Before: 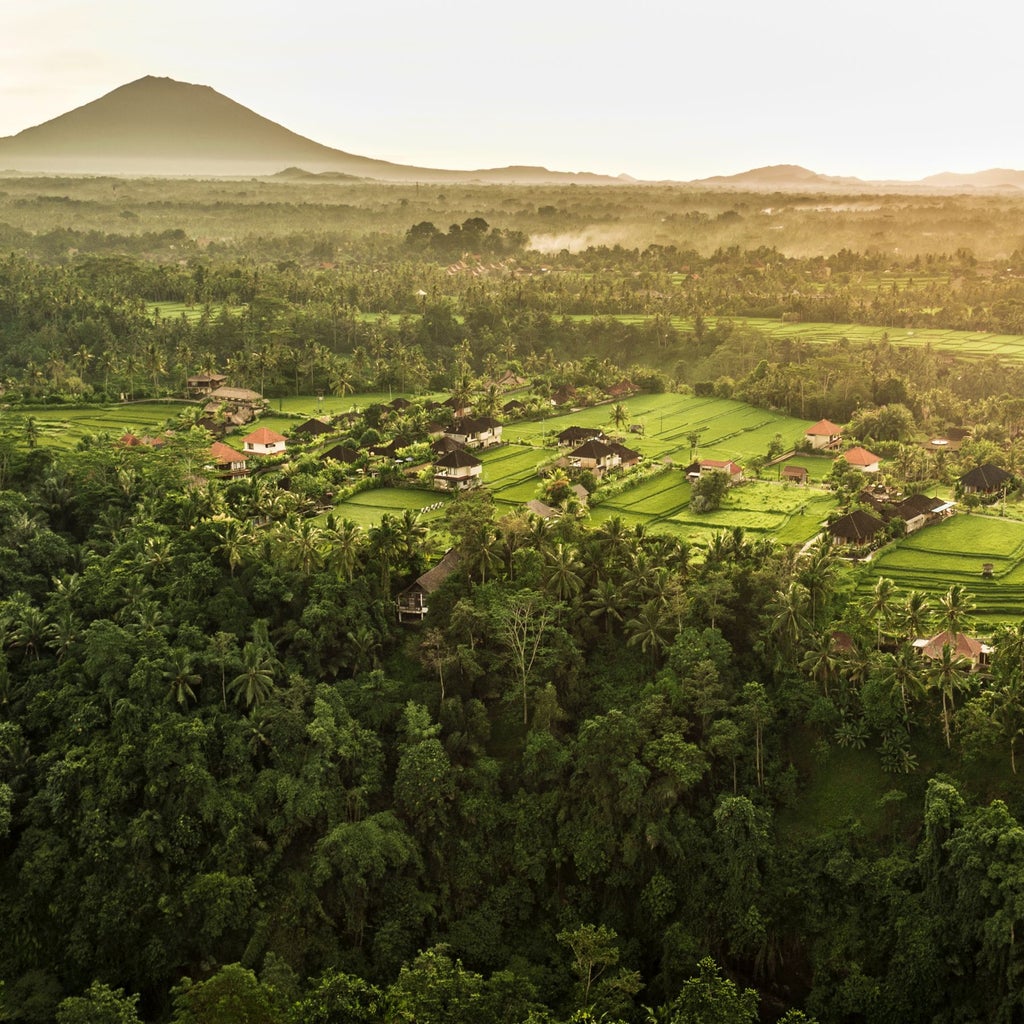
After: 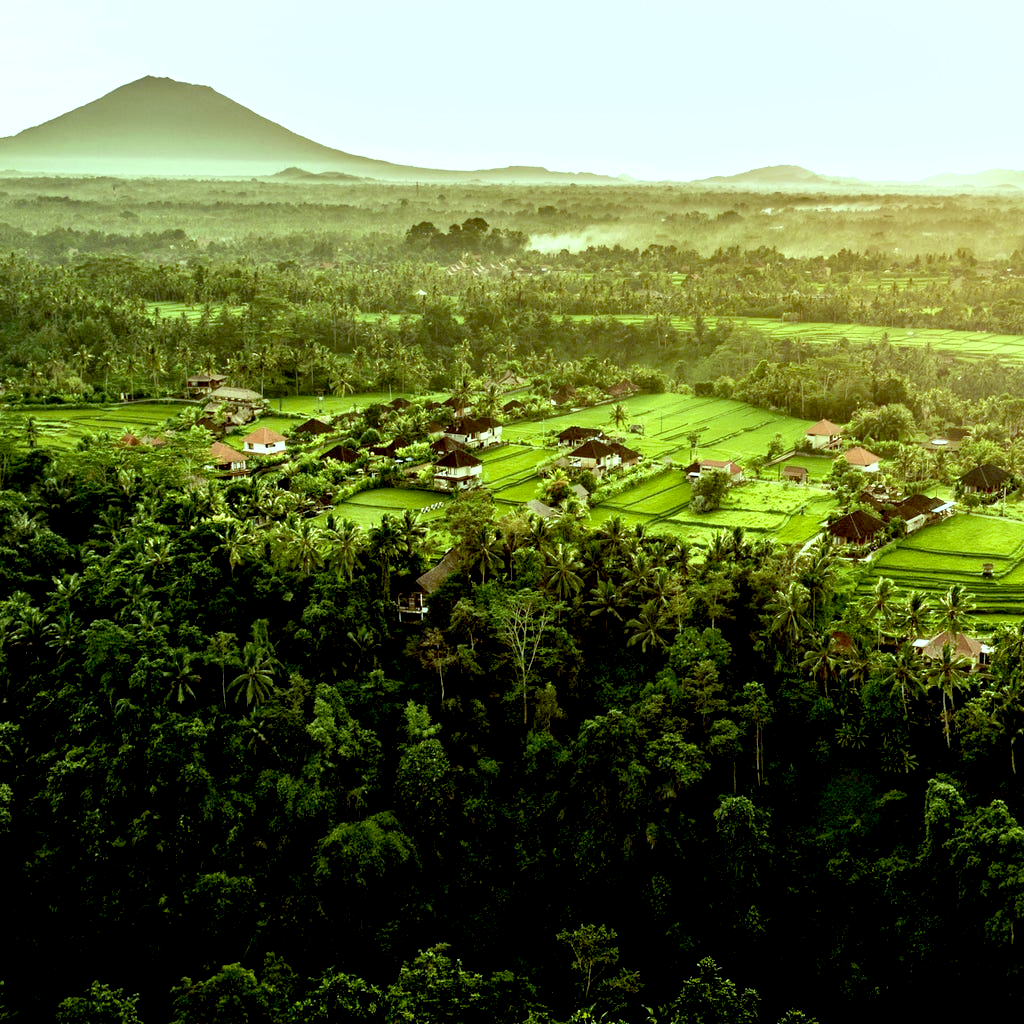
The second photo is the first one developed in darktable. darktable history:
color balance: mode lift, gamma, gain (sRGB), lift [0.997, 0.979, 1.021, 1.011], gamma [1, 1.084, 0.916, 0.998], gain [1, 0.87, 1.13, 1.101], contrast 4.55%, contrast fulcrum 38.24%, output saturation 104.09%
exposure: black level correction 0.031, exposure 0.304 EV, compensate highlight preservation false
